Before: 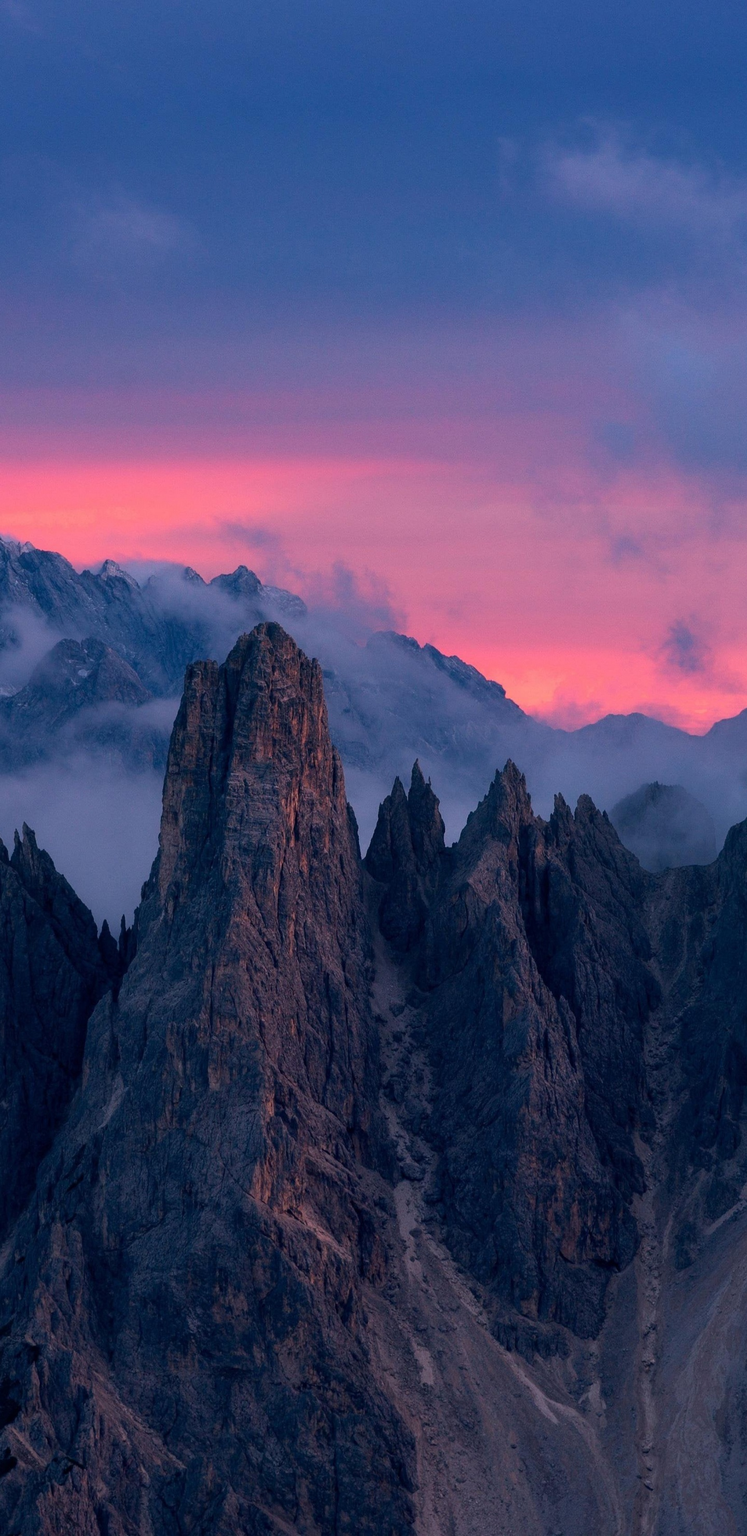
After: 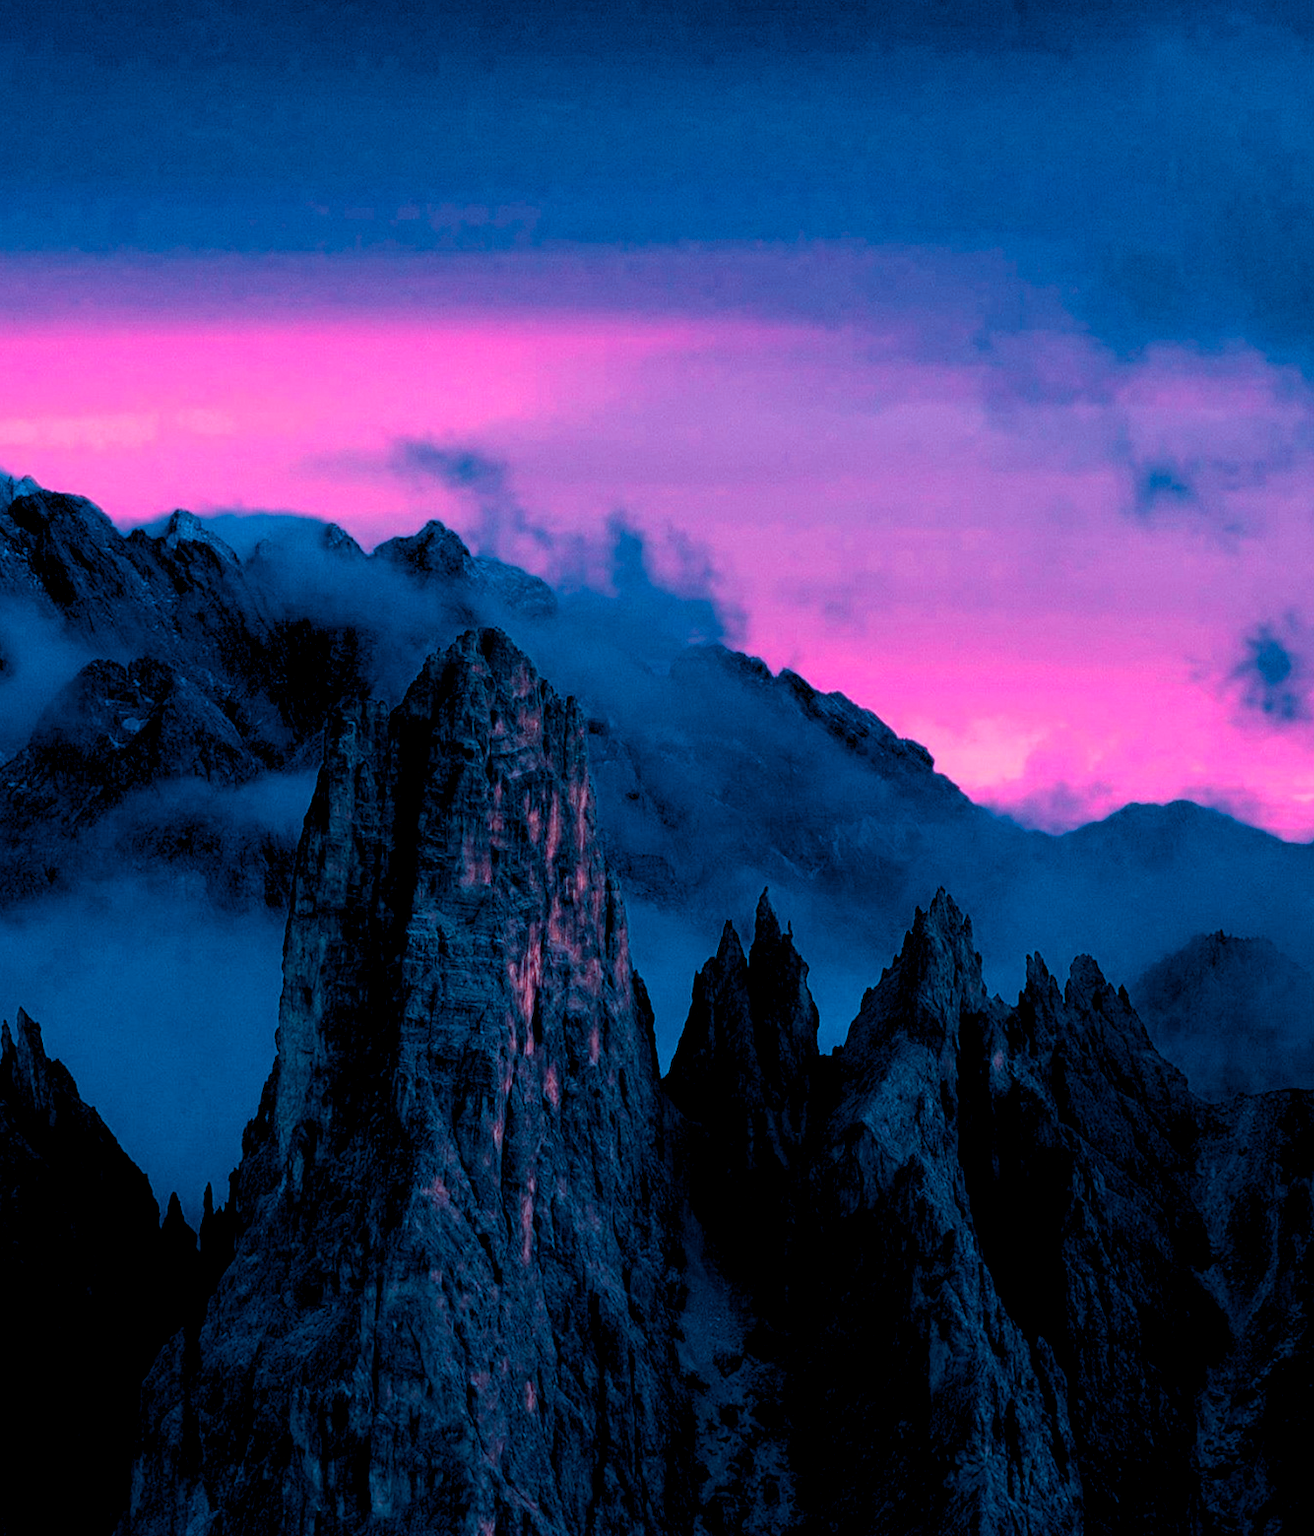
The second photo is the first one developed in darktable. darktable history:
color calibration: output R [1.422, -0.35, -0.252, 0], output G [-0.238, 1.259, -0.084, 0], output B [-0.081, -0.196, 1.58, 0], output brightness [0.49, 0.671, -0.57, 0], gray › normalize channels true, illuminant F (fluorescent), F source F9 (Cool White Deluxe 4150 K) – high CRI, x 0.374, y 0.373, temperature 4156.01 K, gamut compression 0.029
crop: left 1.821%, top 18.981%, right 5.425%, bottom 28.311%
